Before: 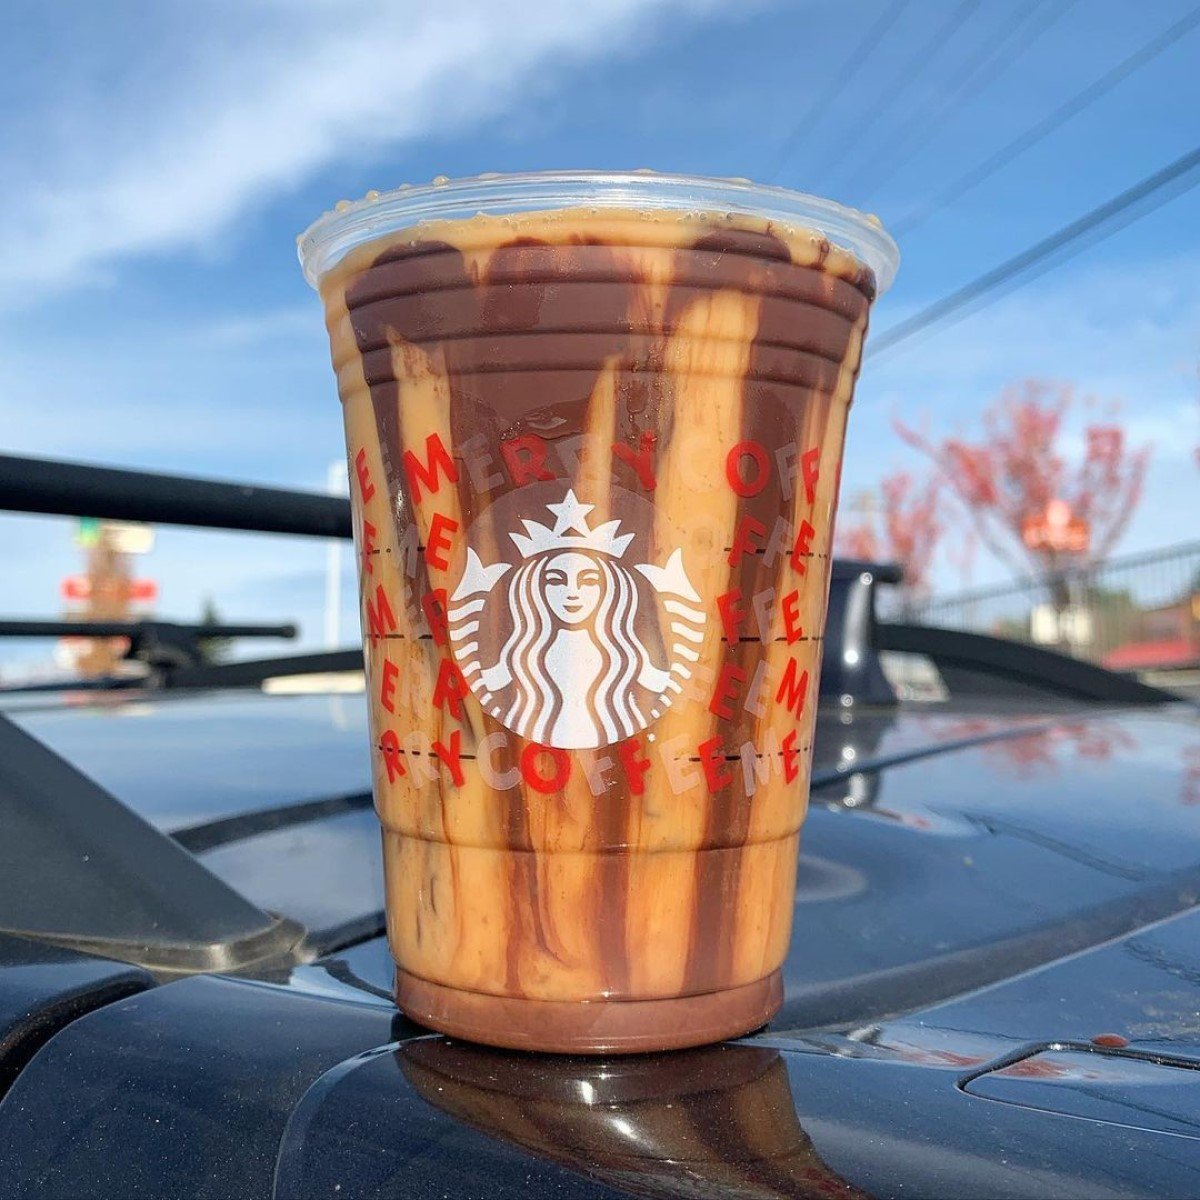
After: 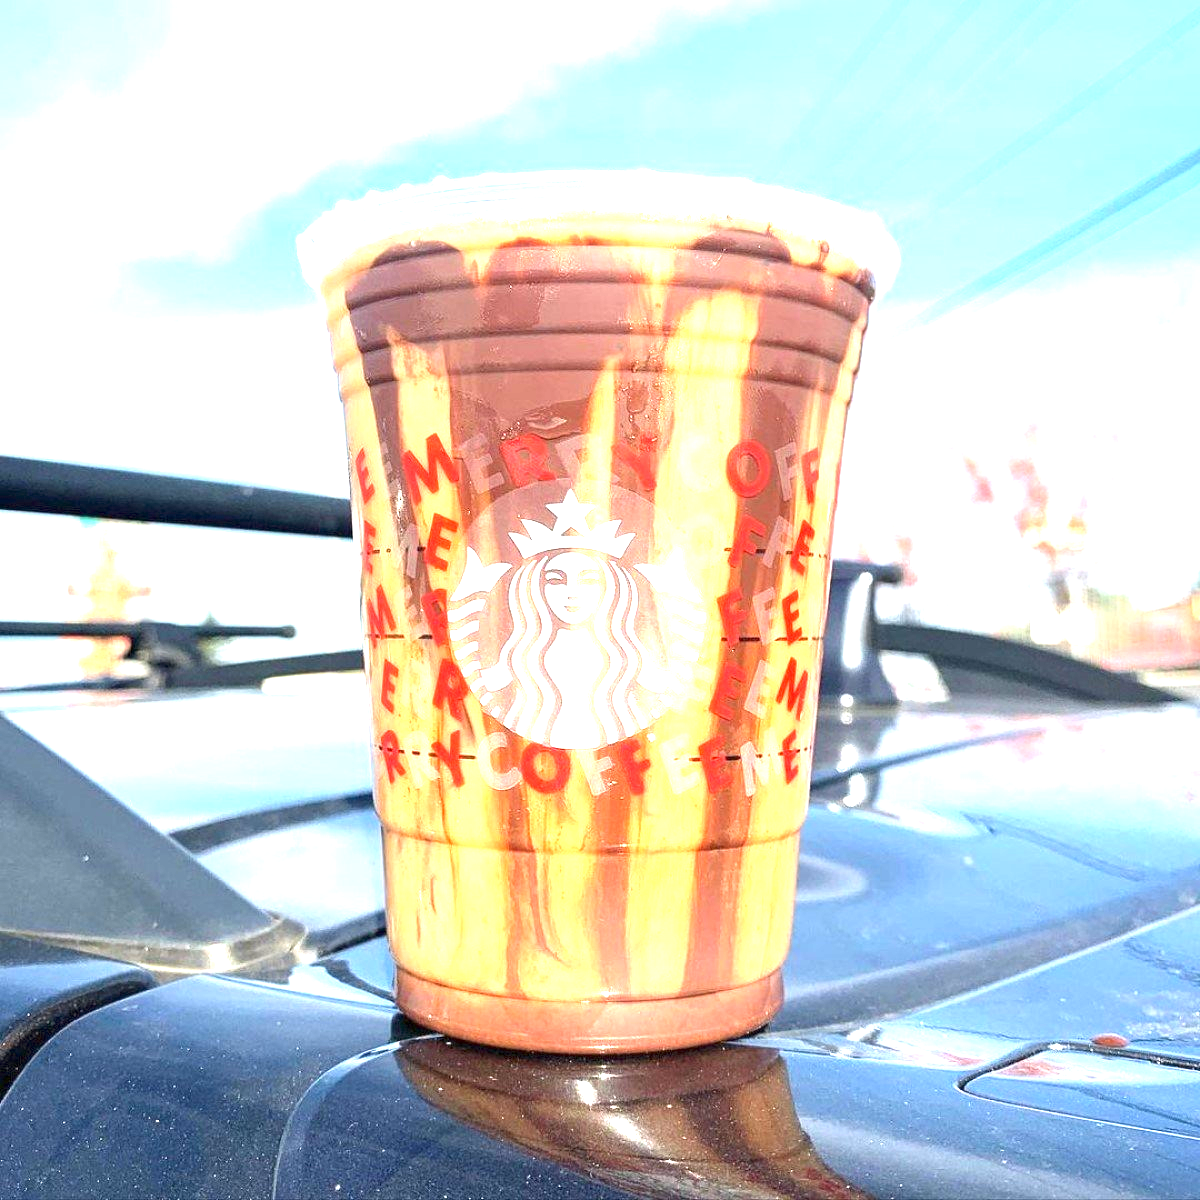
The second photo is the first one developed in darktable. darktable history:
exposure: exposure 2.004 EV, compensate exposure bias true, compensate highlight preservation false
